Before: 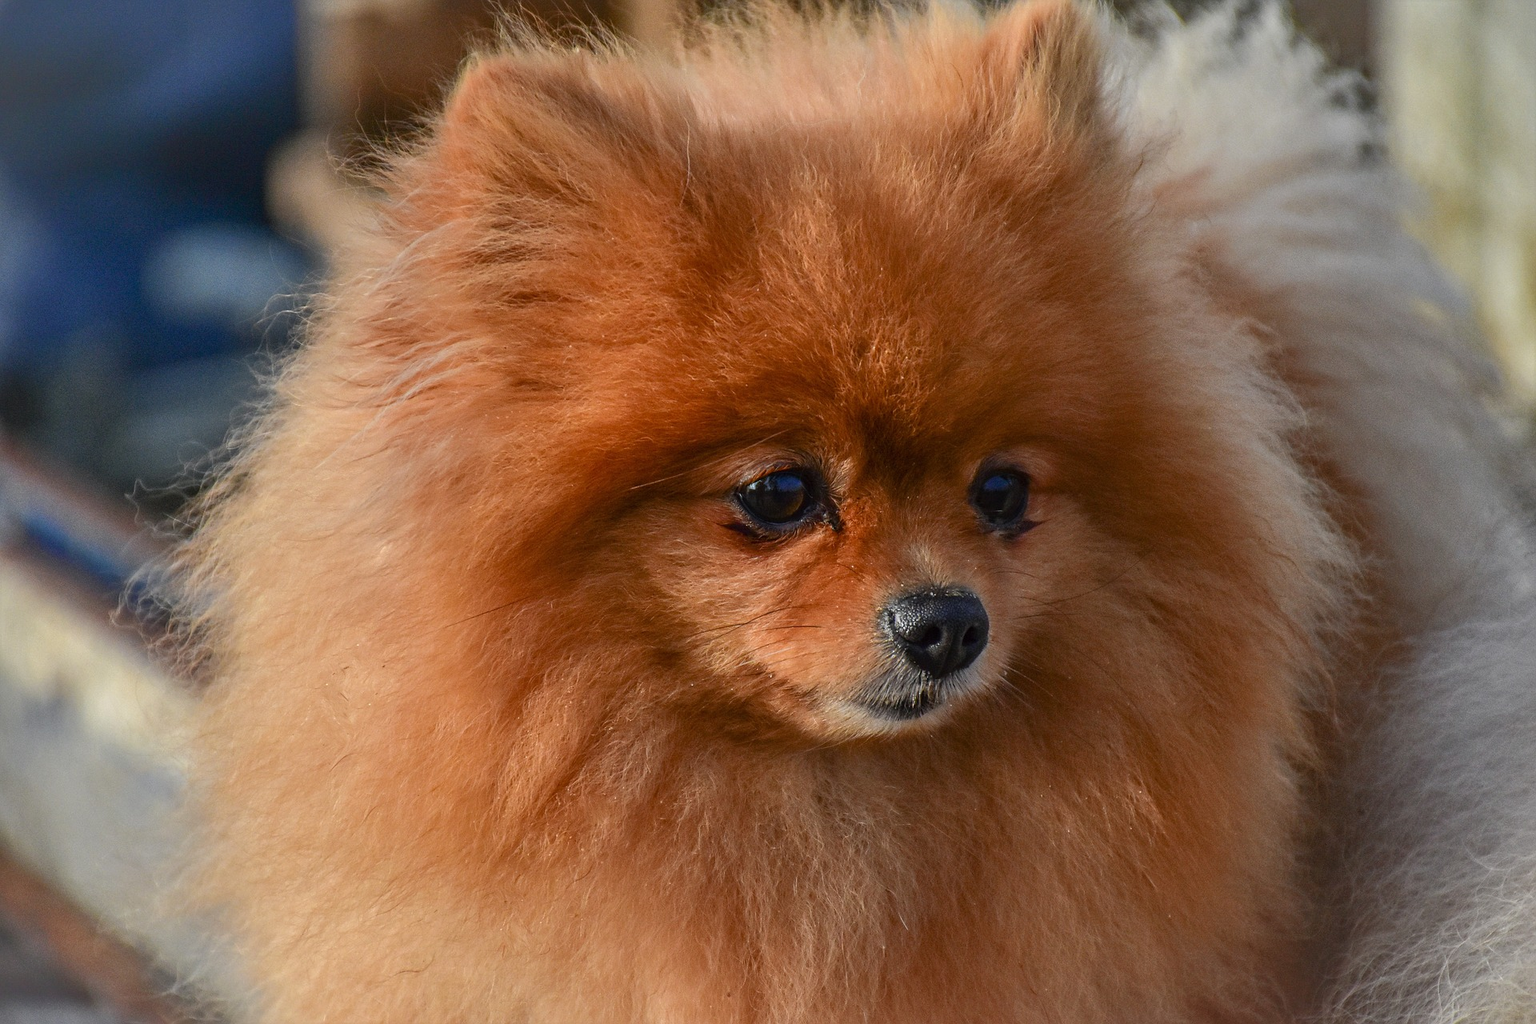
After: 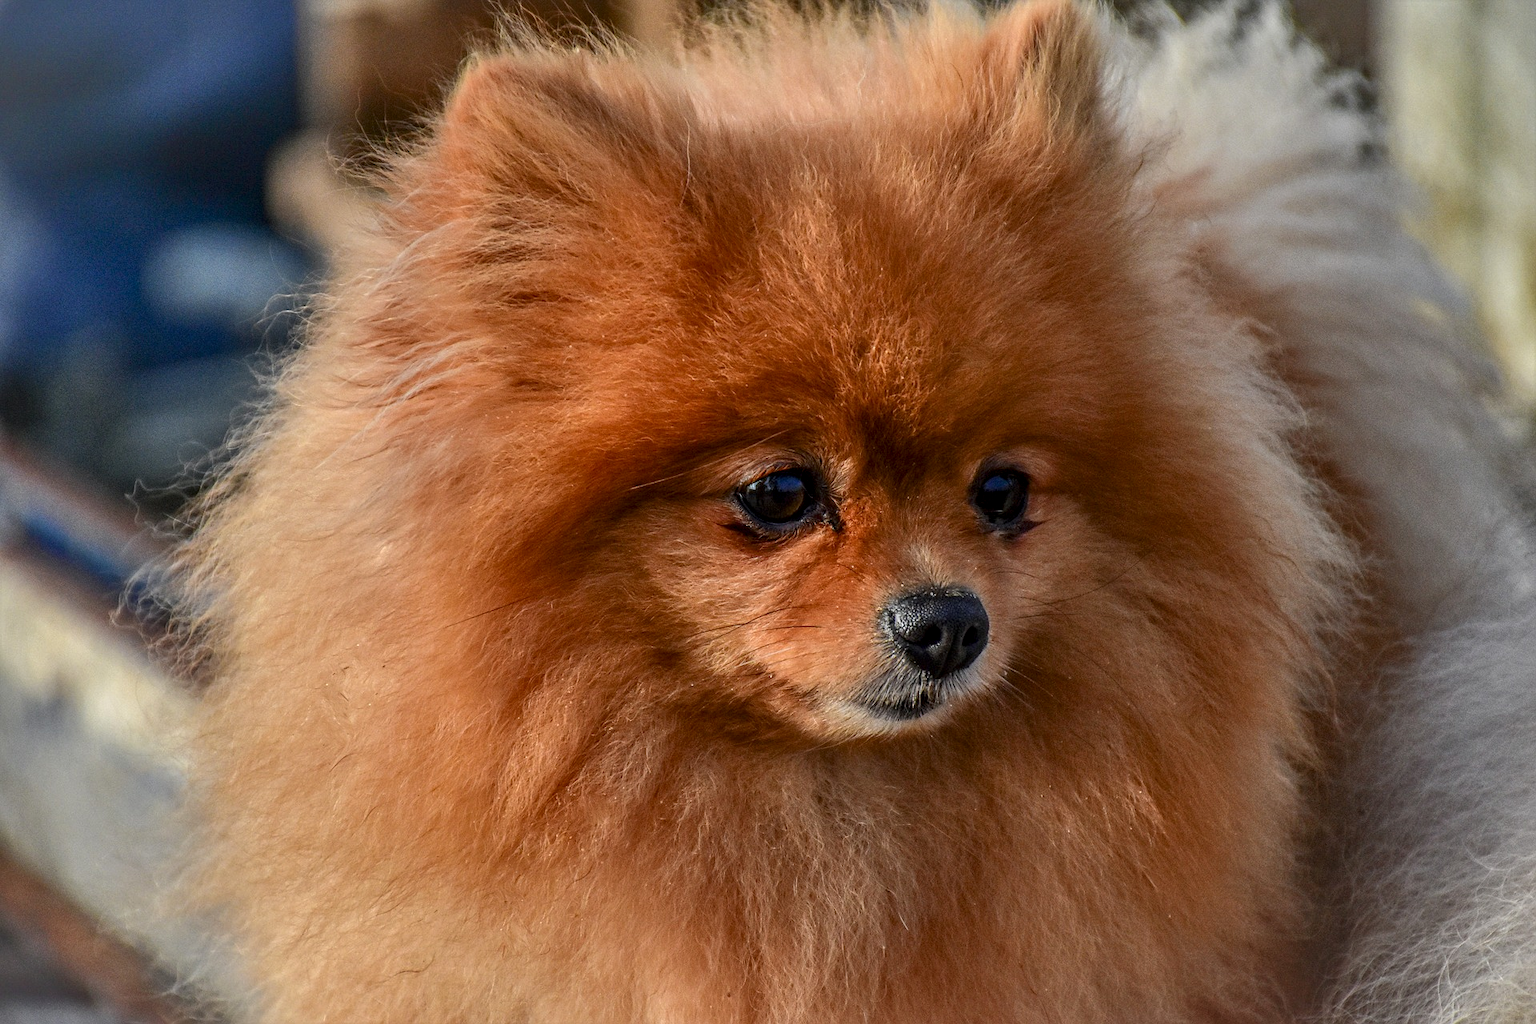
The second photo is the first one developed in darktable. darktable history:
local contrast: on, module defaults
shadows and highlights: shadows 43.71, white point adjustment -1.46, soften with gaussian
contrast brightness saturation: contrast 0.08, saturation 0.02
